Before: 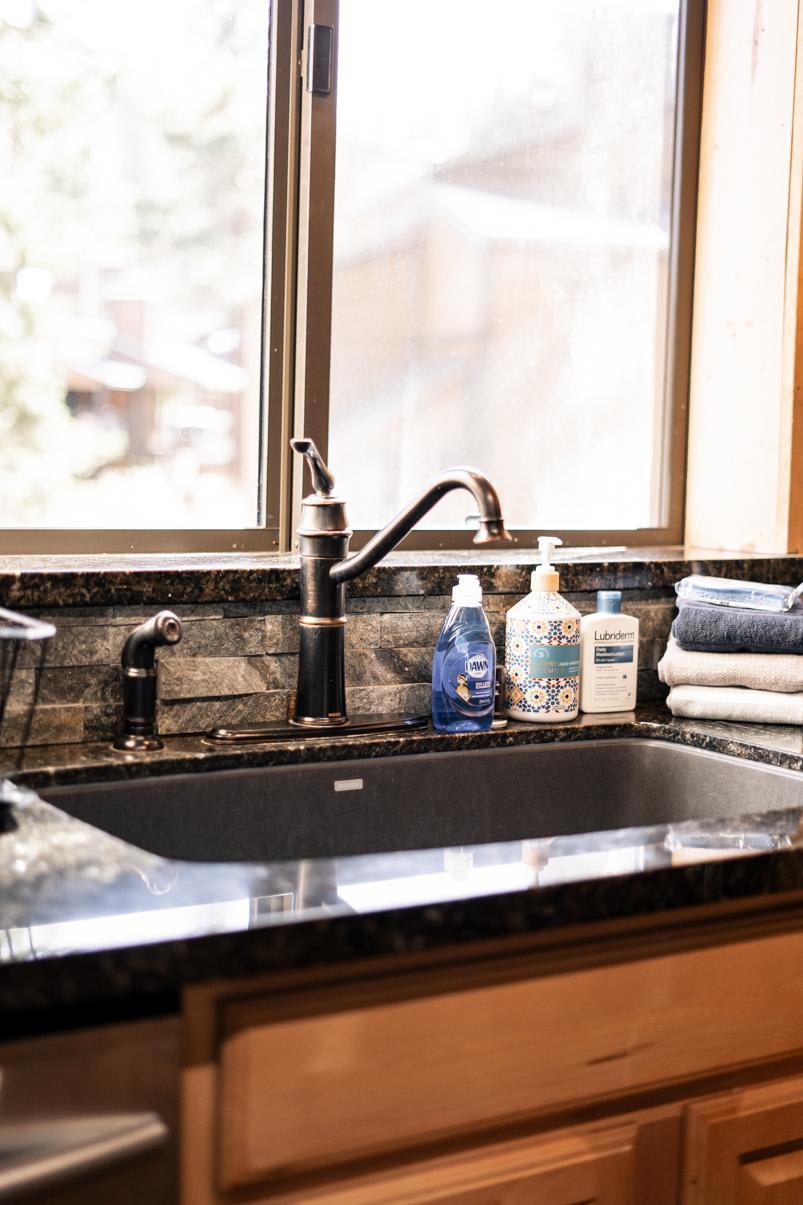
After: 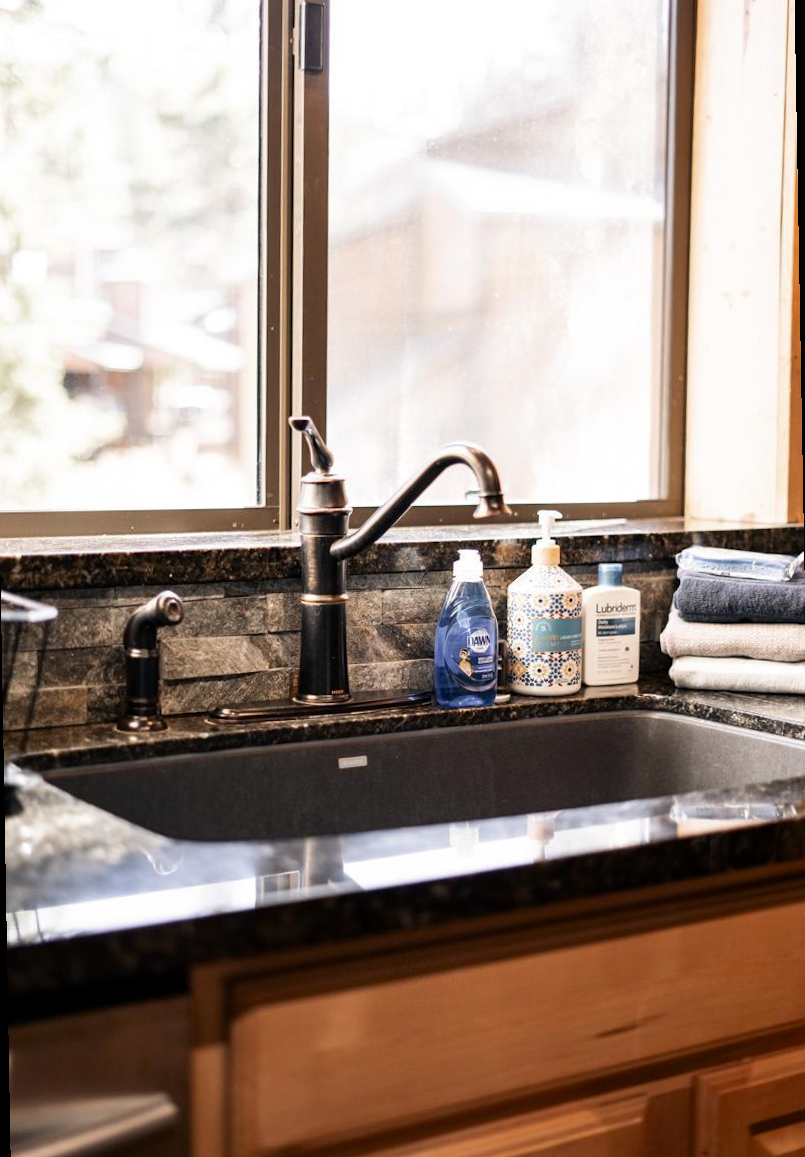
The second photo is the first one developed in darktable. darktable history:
contrast brightness saturation: contrast 0.03, brightness -0.04
rotate and perspective: rotation -1°, crop left 0.011, crop right 0.989, crop top 0.025, crop bottom 0.975
